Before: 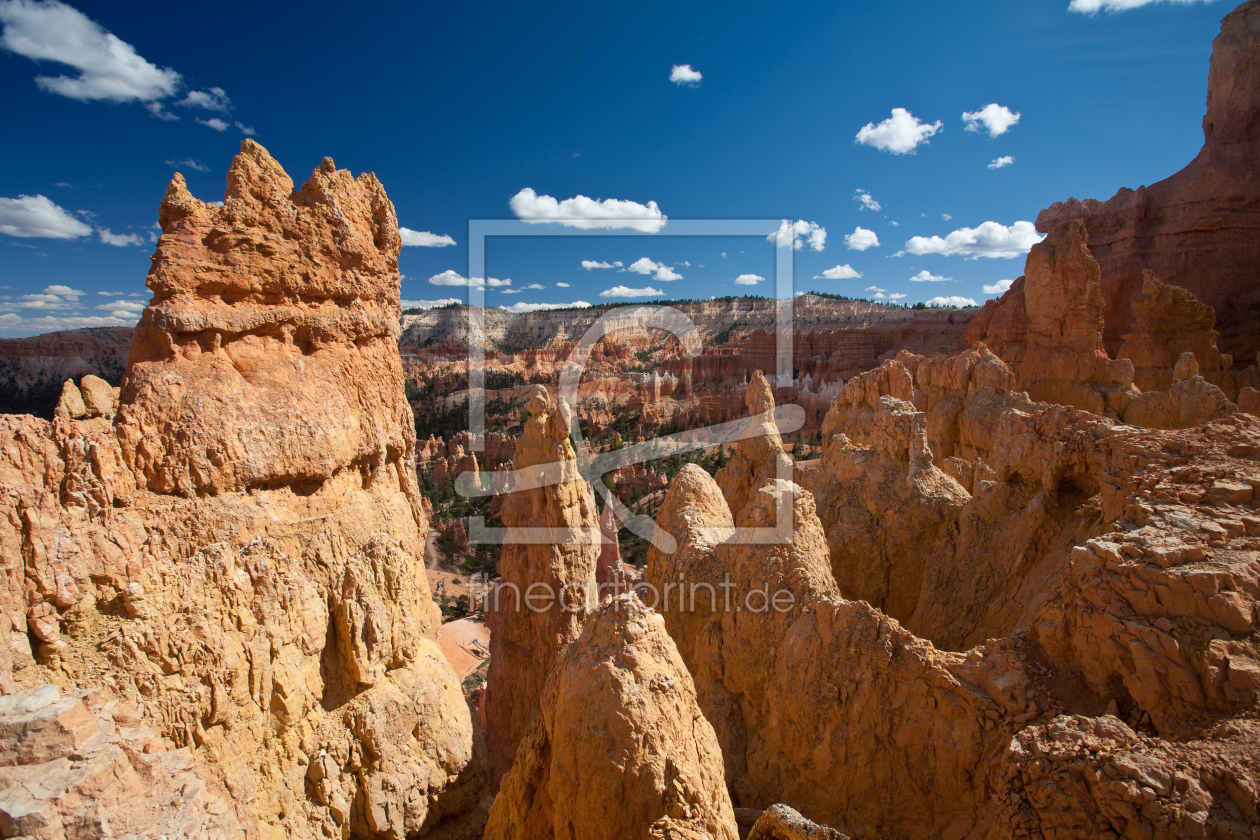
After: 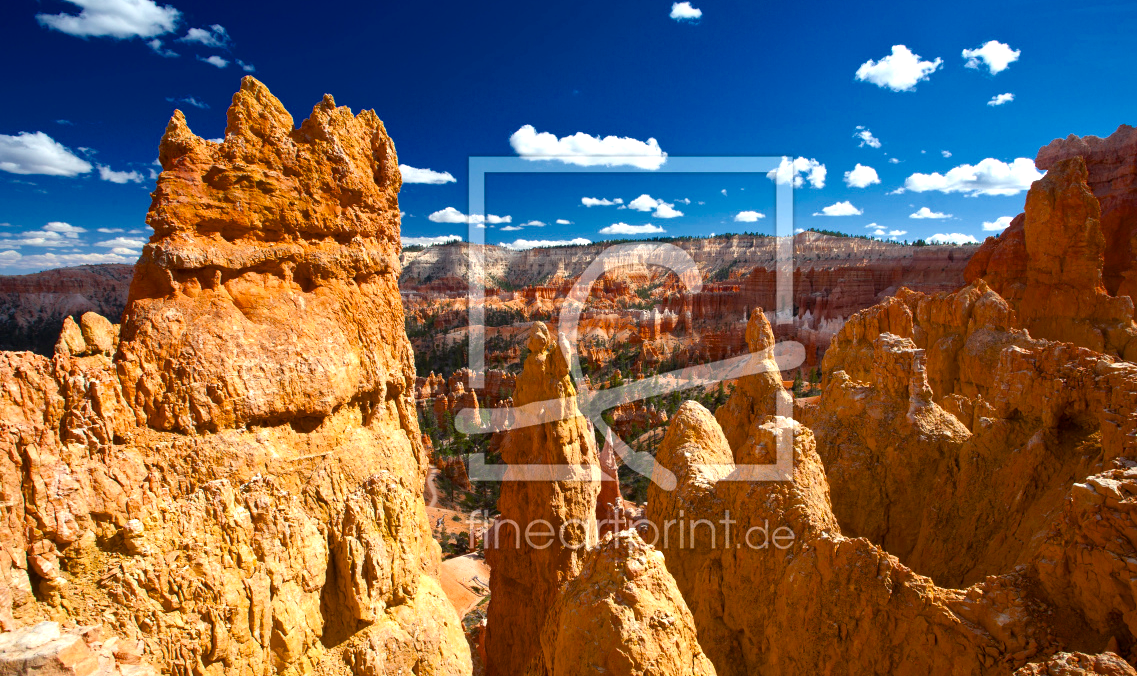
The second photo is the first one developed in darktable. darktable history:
color balance rgb: perceptual saturation grading › global saturation 30.294%, perceptual brilliance grading › global brilliance 29.881%, saturation formula JzAzBz (2021)
crop: top 7.523%, right 9.725%, bottom 11.939%
